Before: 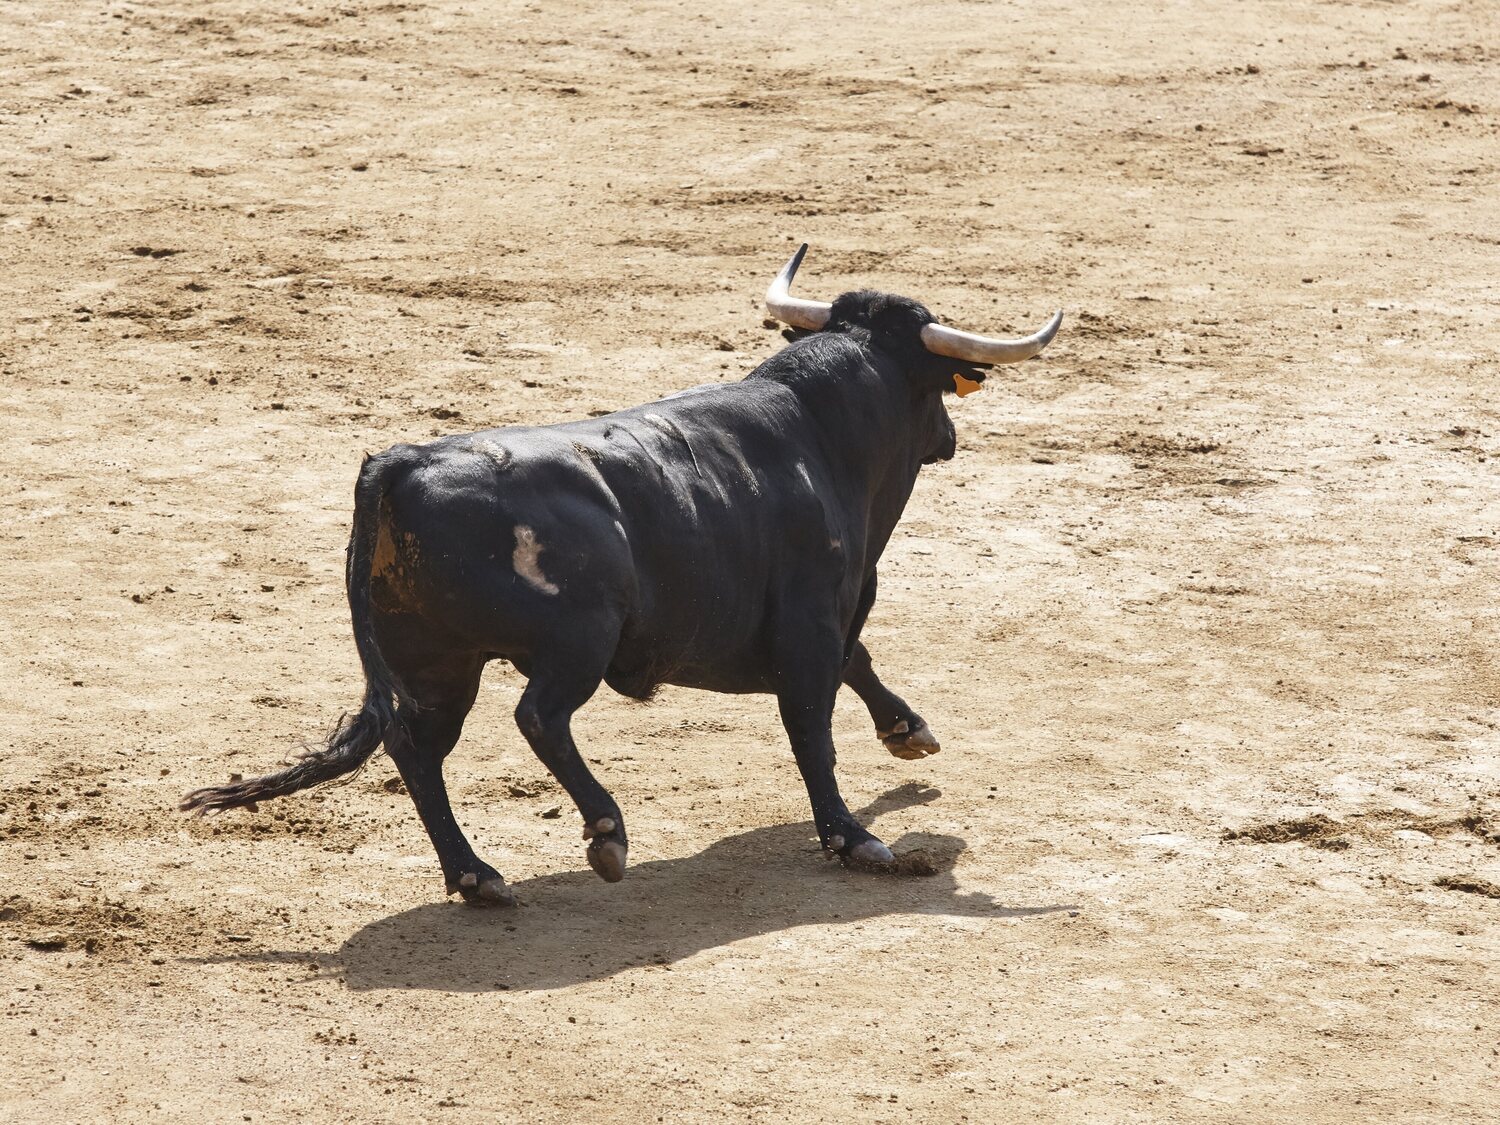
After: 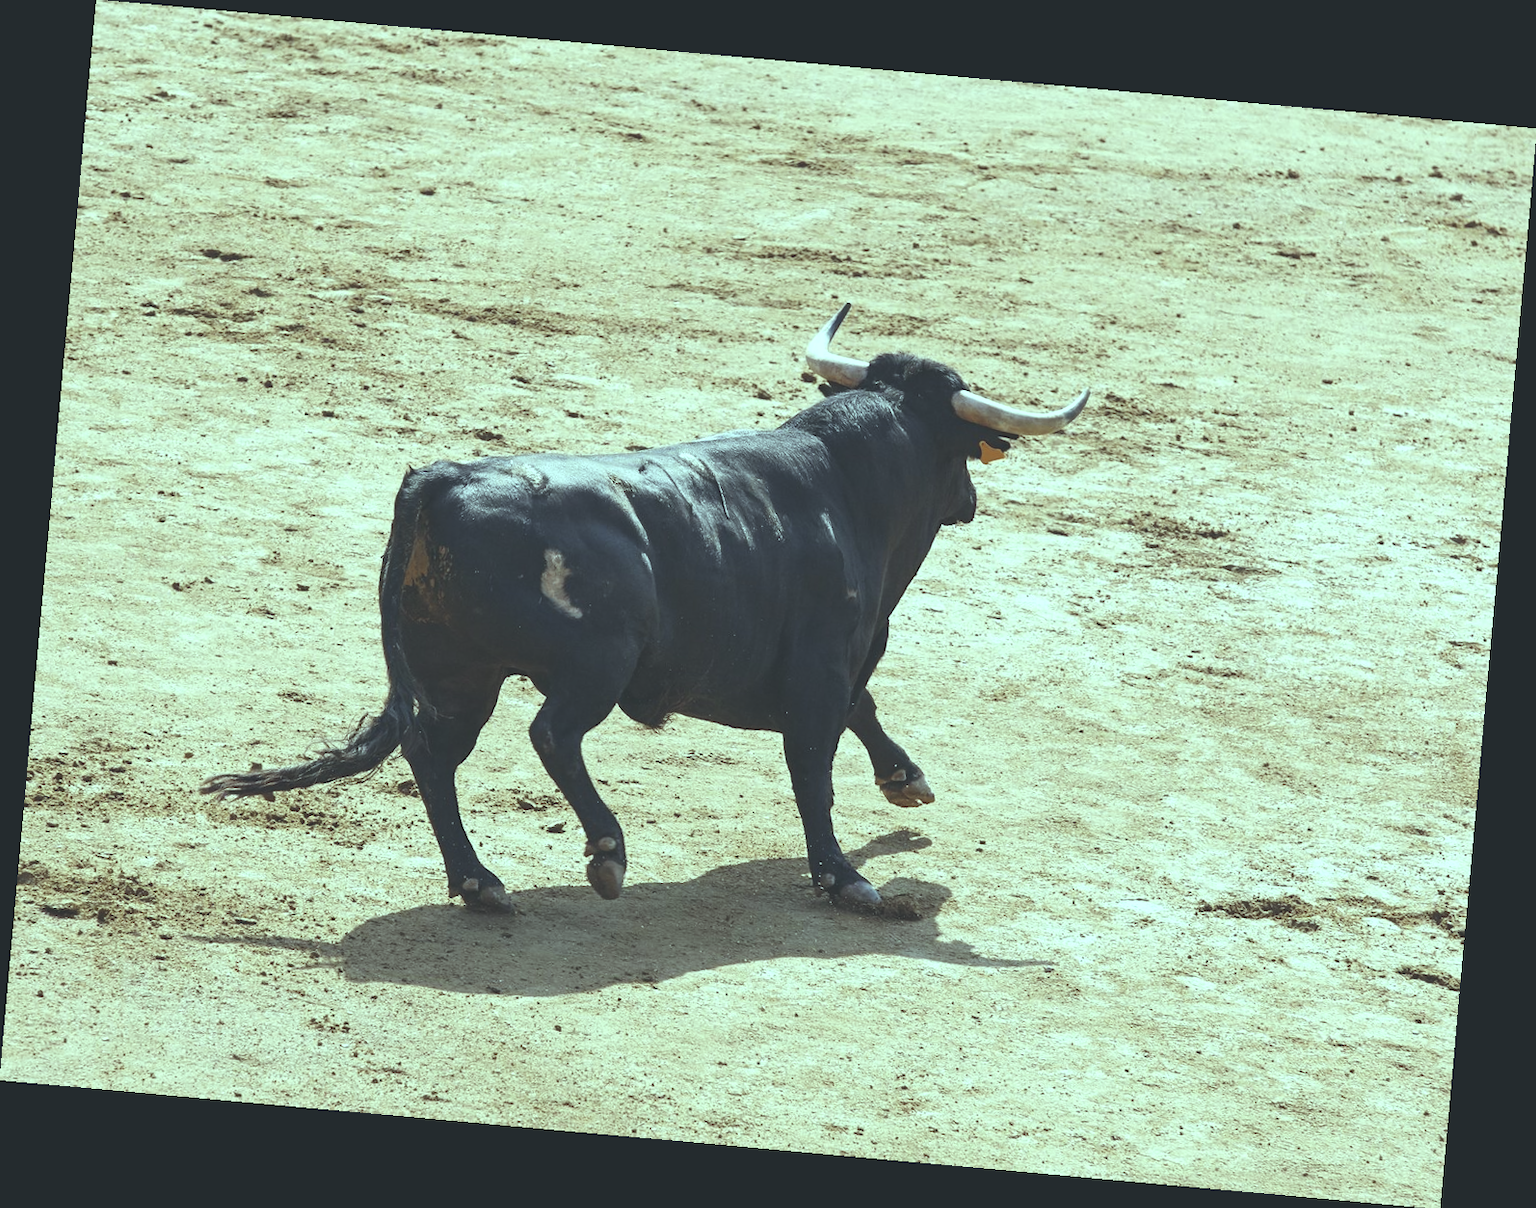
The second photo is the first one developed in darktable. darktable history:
rotate and perspective: rotation 5.12°, automatic cropping off
color balance: mode lift, gamma, gain (sRGB), lift [0.997, 0.979, 1.021, 1.011], gamma [1, 1.084, 0.916, 0.998], gain [1, 0.87, 1.13, 1.101], contrast 4.55%, contrast fulcrum 38.24%, output saturation 104.09%
exposure: black level correction -0.023, exposure -0.039 EV, compensate highlight preservation false
